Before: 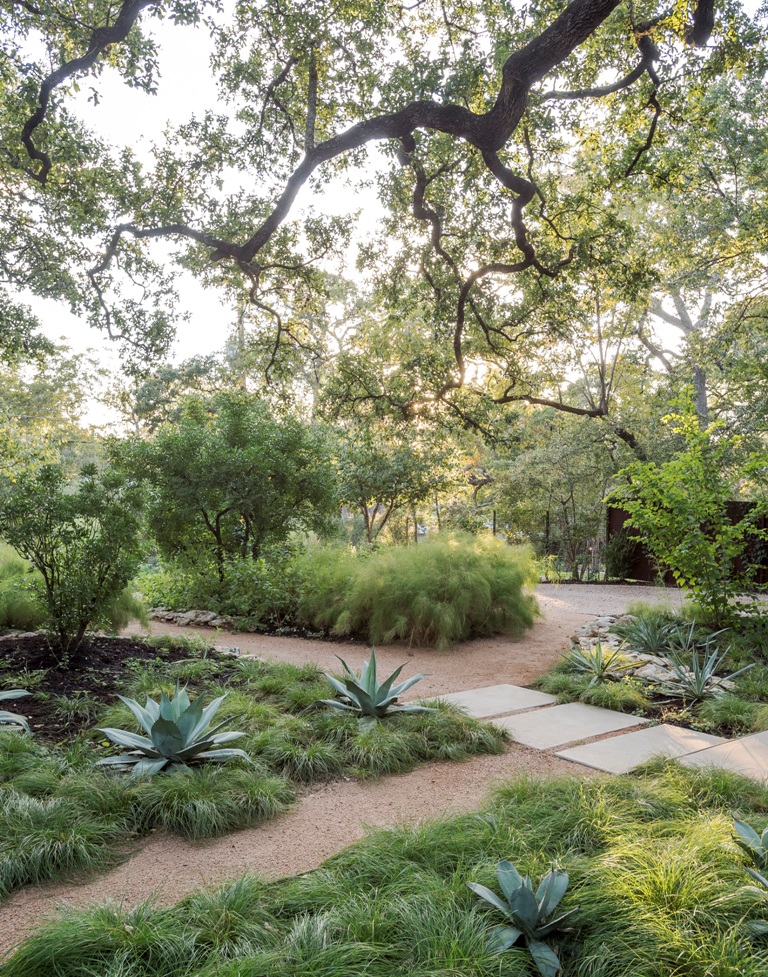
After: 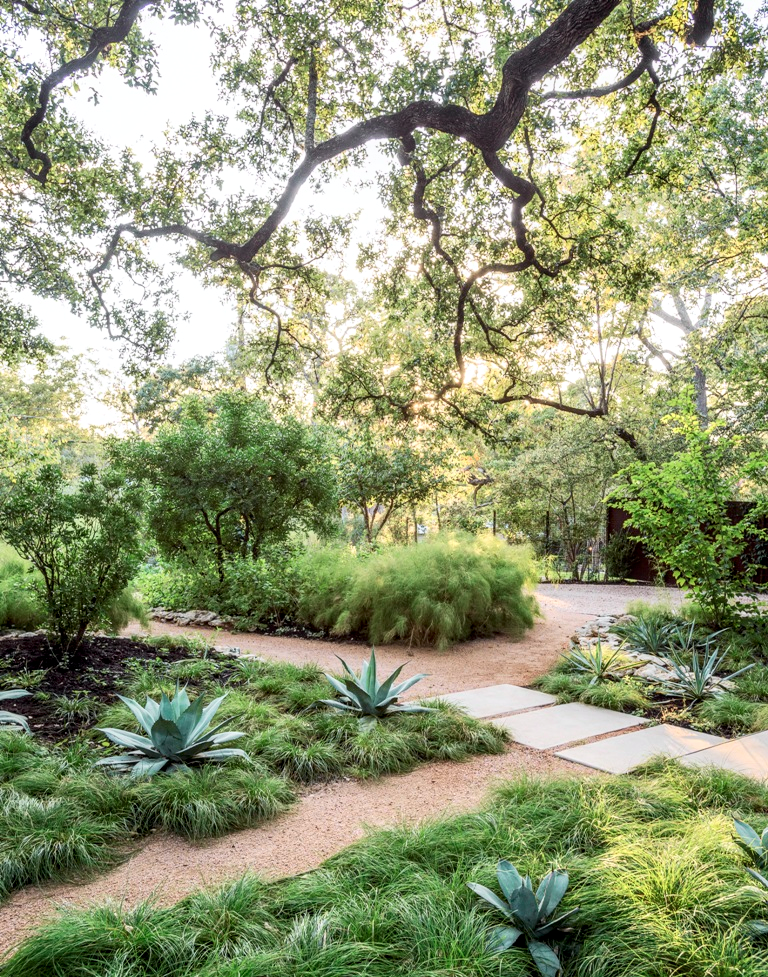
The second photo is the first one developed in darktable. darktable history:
local contrast: on, module defaults
tone curve: curves: ch0 [(0, 0) (0.051, 0.03) (0.096, 0.071) (0.241, 0.247) (0.455, 0.525) (0.594, 0.697) (0.741, 0.845) (0.871, 0.933) (1, 0.984)]; ch1 [(0, 0) (0.1, 0.038) (0.318, 0.243) (0.399, 0.351) (0.478, 0.469) (0.499, 0.499) (0.534, 0.549) (0.565, 0.594) (0.601, 0.634) (0.666, 0.7) (1, 1)]; ch2 [(0, 0) (0.453, 0.45) (0.479, 0.483) (0.504, 0.499) (0.52, 0.519) (0.541, 0.559) (0.592, 0.612) (0.824, 0.815) (1, 1)], color space Lab, independent channels, preserve colors none
